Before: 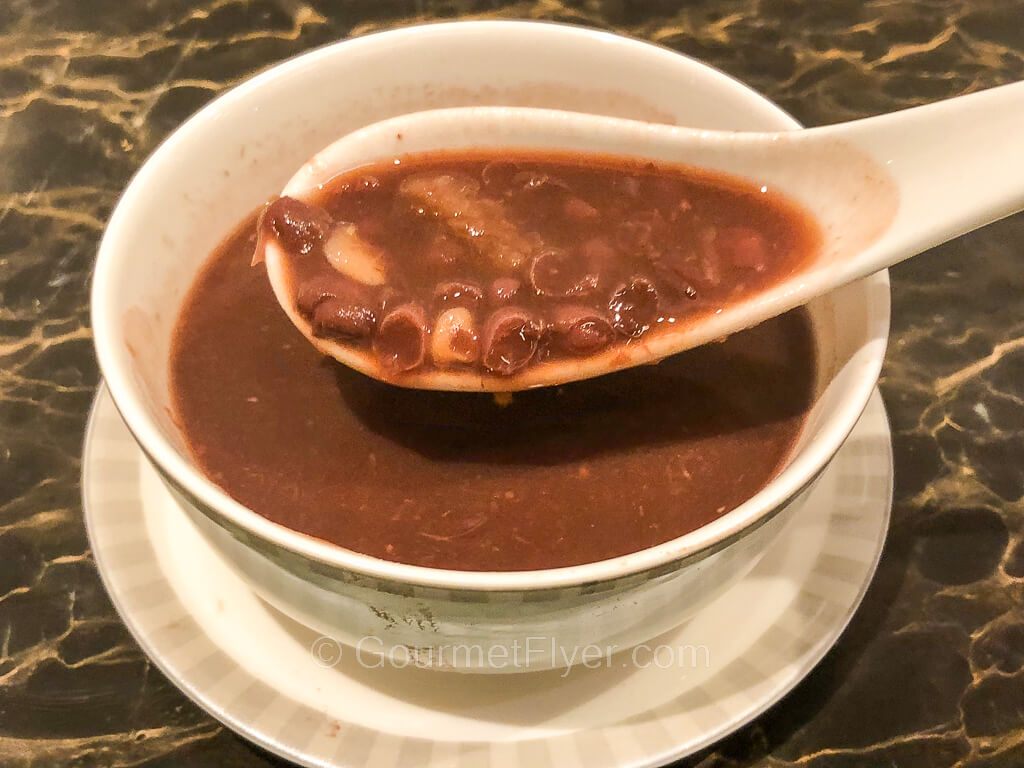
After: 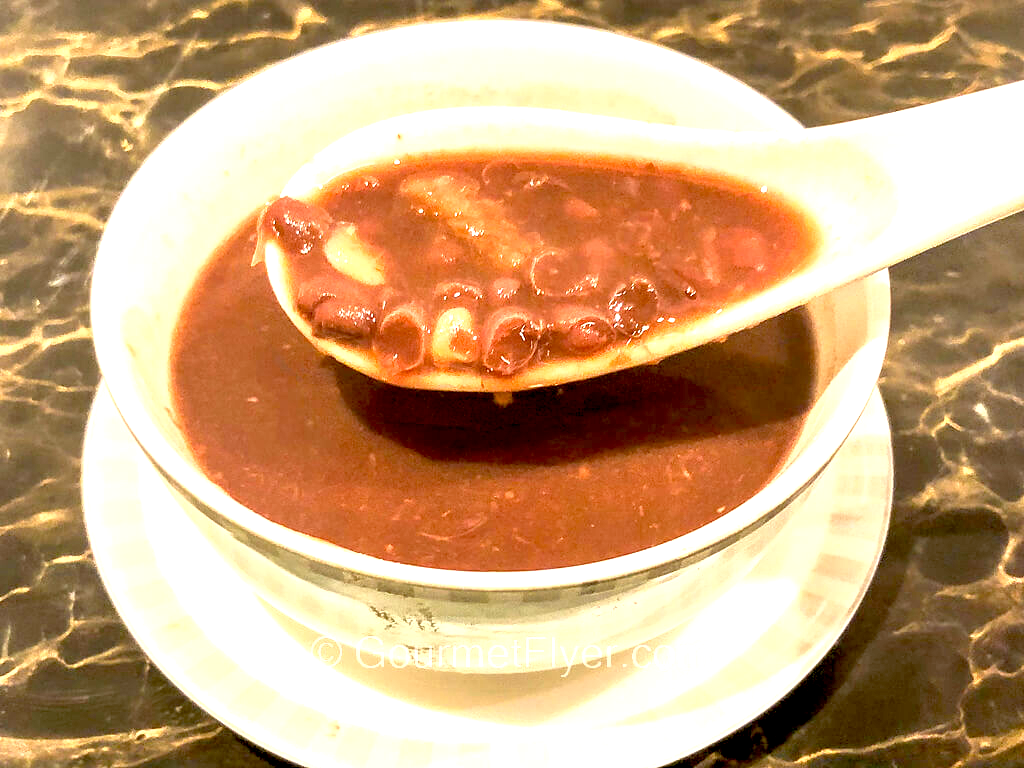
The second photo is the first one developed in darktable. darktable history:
shadows and highlights: shadows 25, highlights -25
exposure: black level correction 0.009, exposure 1.425 EV, compensate highlight preservation false
